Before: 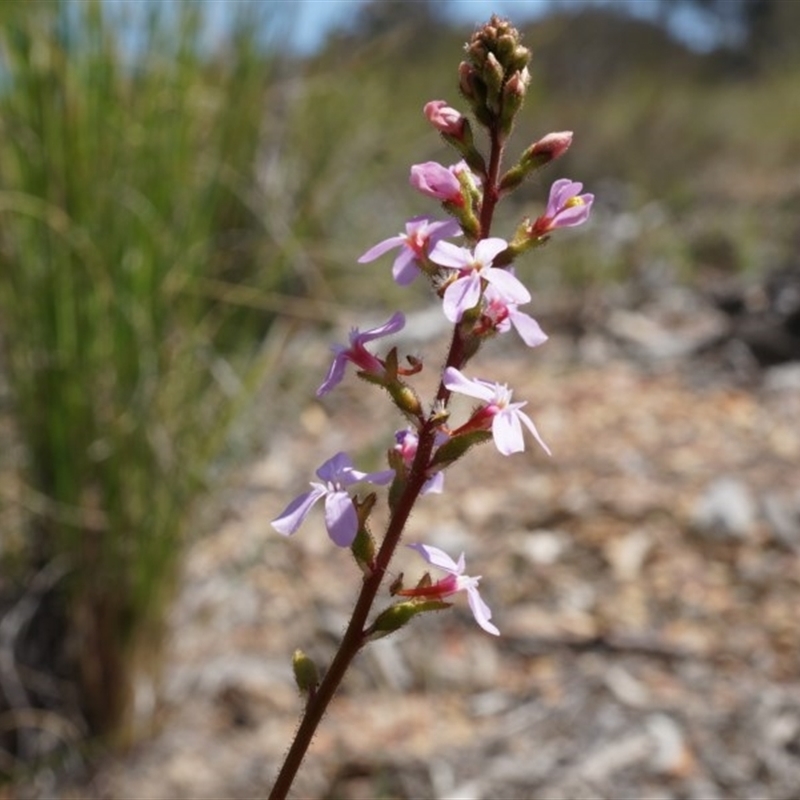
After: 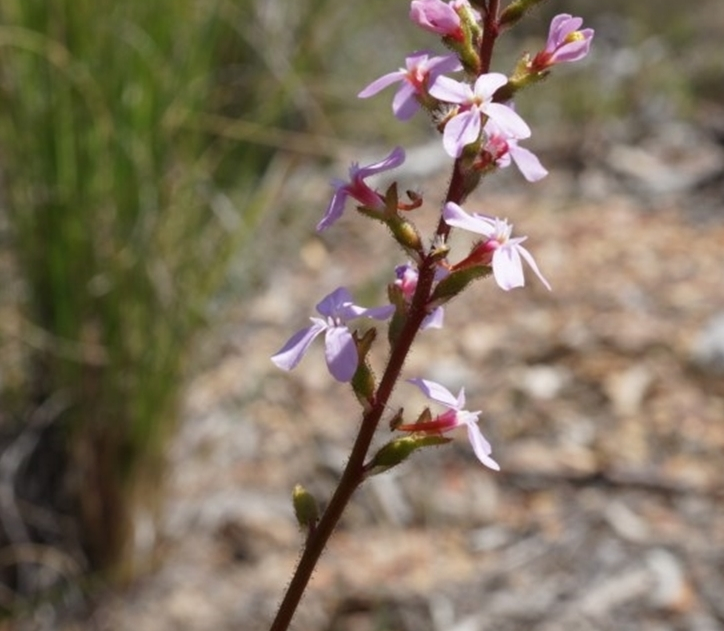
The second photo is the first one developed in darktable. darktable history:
crop: top 20.731%, right 9.46%, bottom 0.296%
